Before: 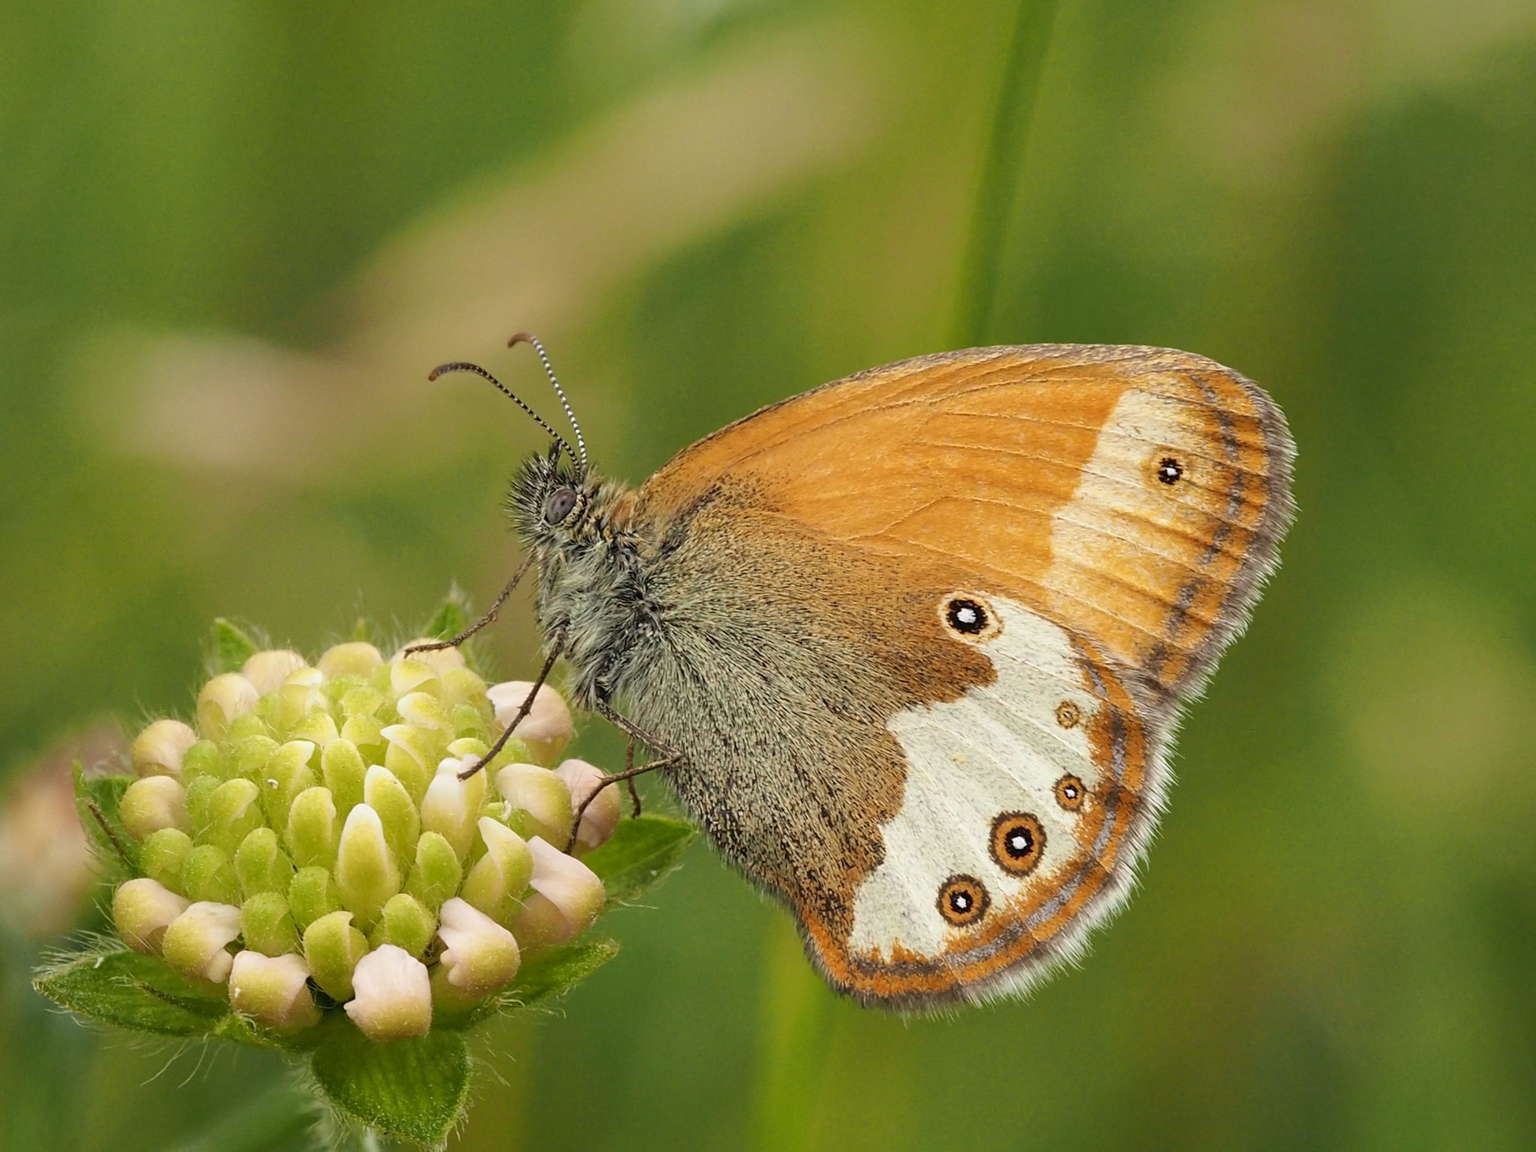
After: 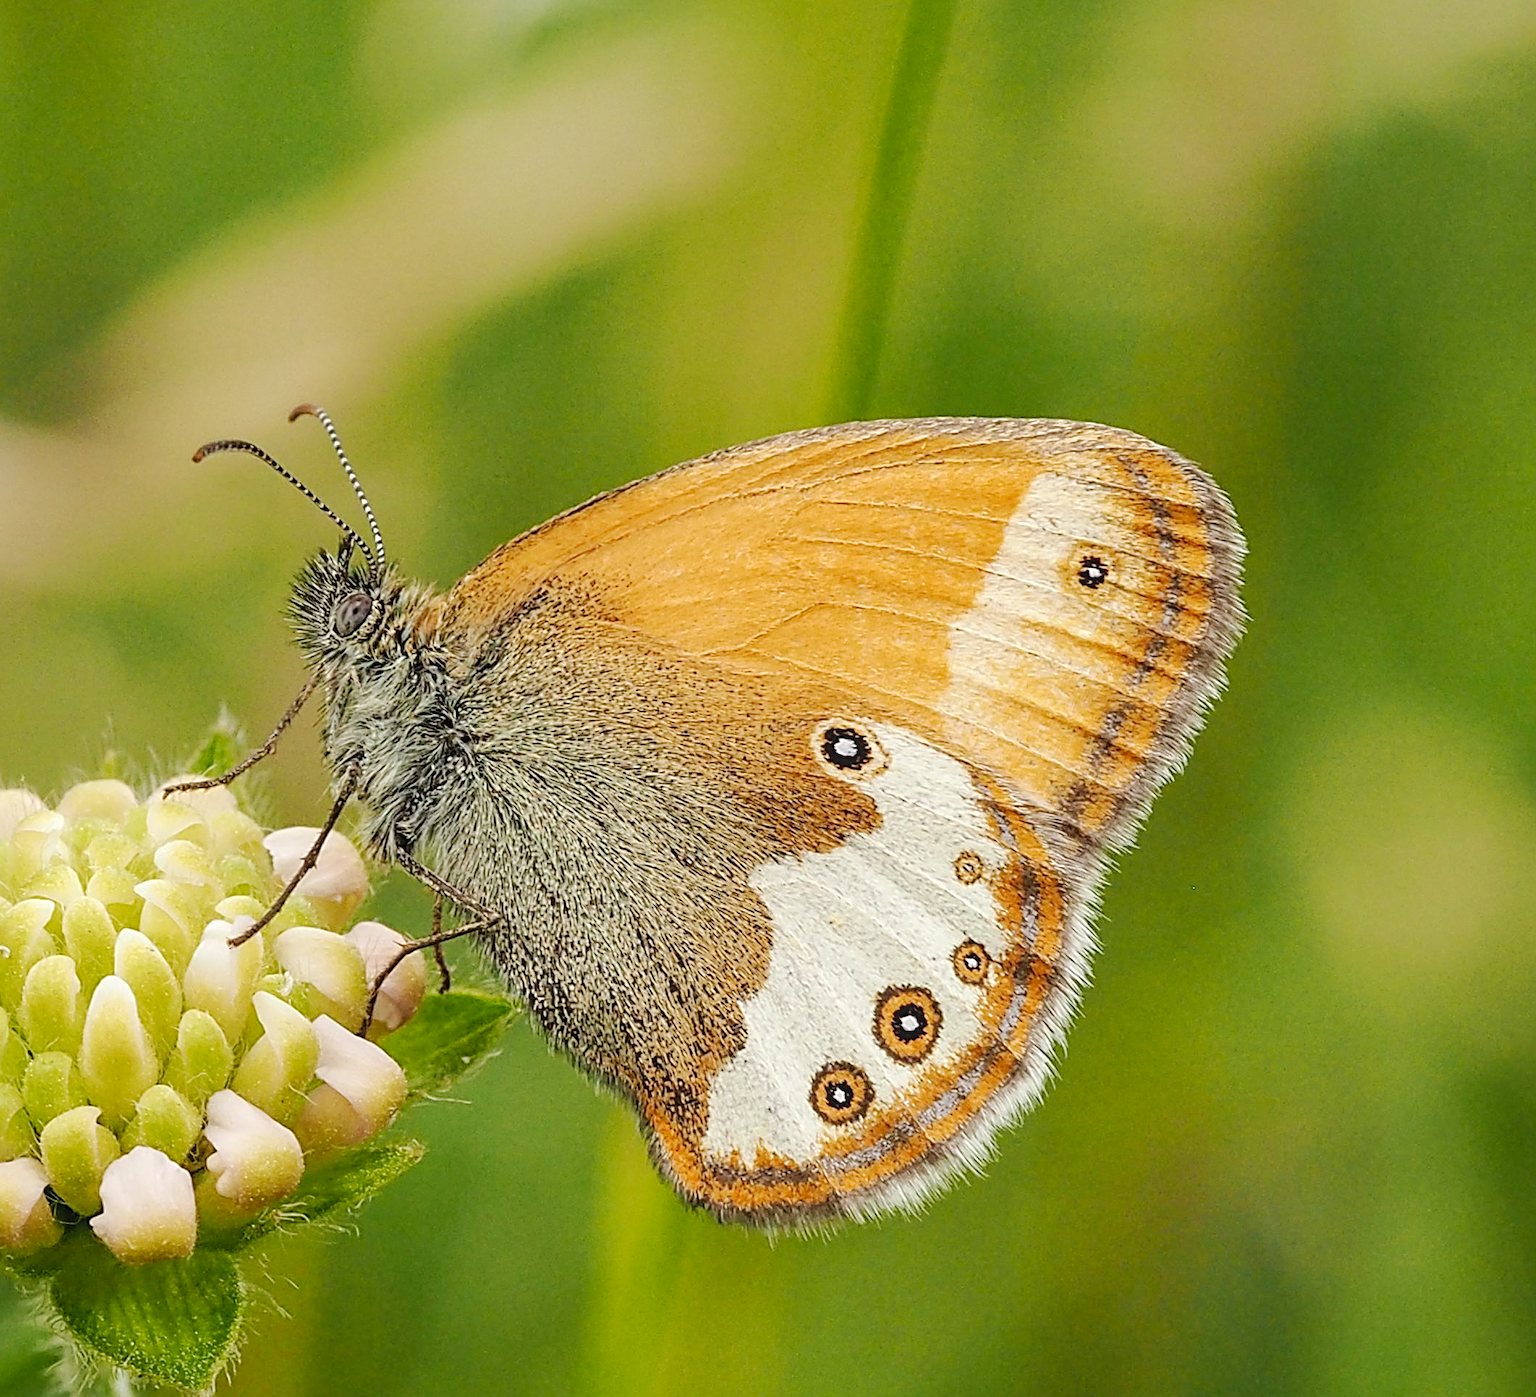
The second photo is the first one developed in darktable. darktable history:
sharpen: radius 3.025, amount 0.757
crop: left 17.582%, bottom 0.031%
tone curve: curves: ch0 [(0, 0) (0.003, 0.012) (0.011, 0.02) (0.025, 0.032) (0.044, 0.046) (0.069, 0.06) (0.1, 0.09) (0.136, 0.133) (0.177, 0.182) (0.224, 0.247) (0.277, 0.316) (0.335, 0.396) (0.399, 0.48) (0.468, 0.568) (0.543, 0.646) (0.623, 0.717) (0.709, 0.777) (0.801, 0.846) (0.898, 0.912) (1, 1)], preserve colors none
local contrast: detail 117%
